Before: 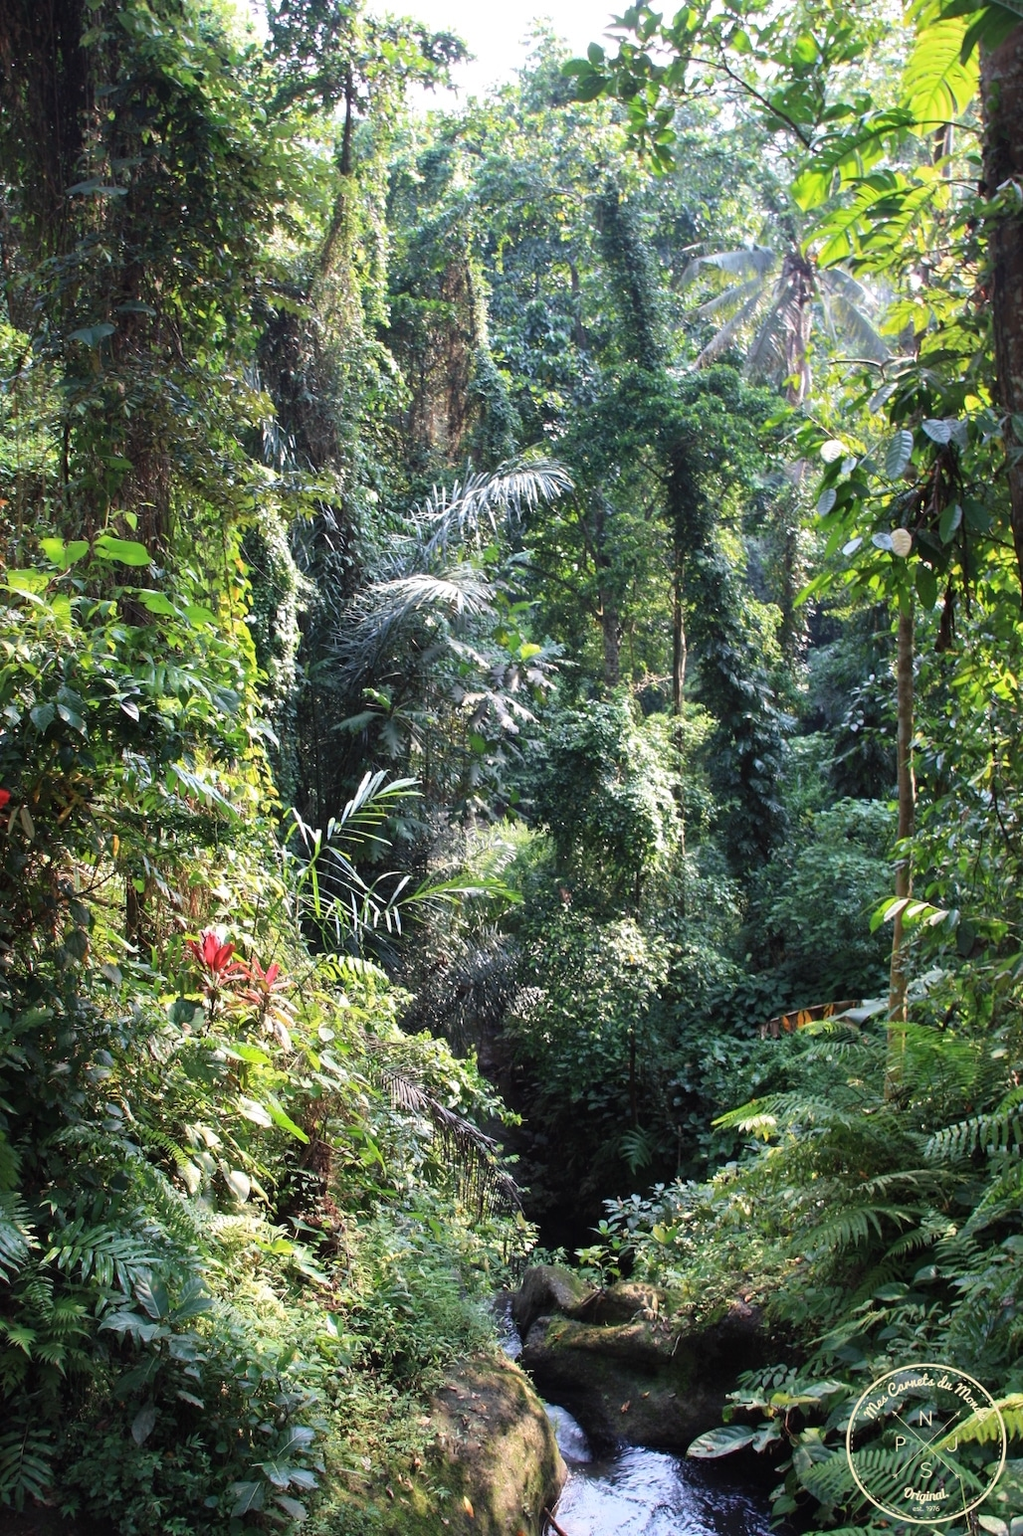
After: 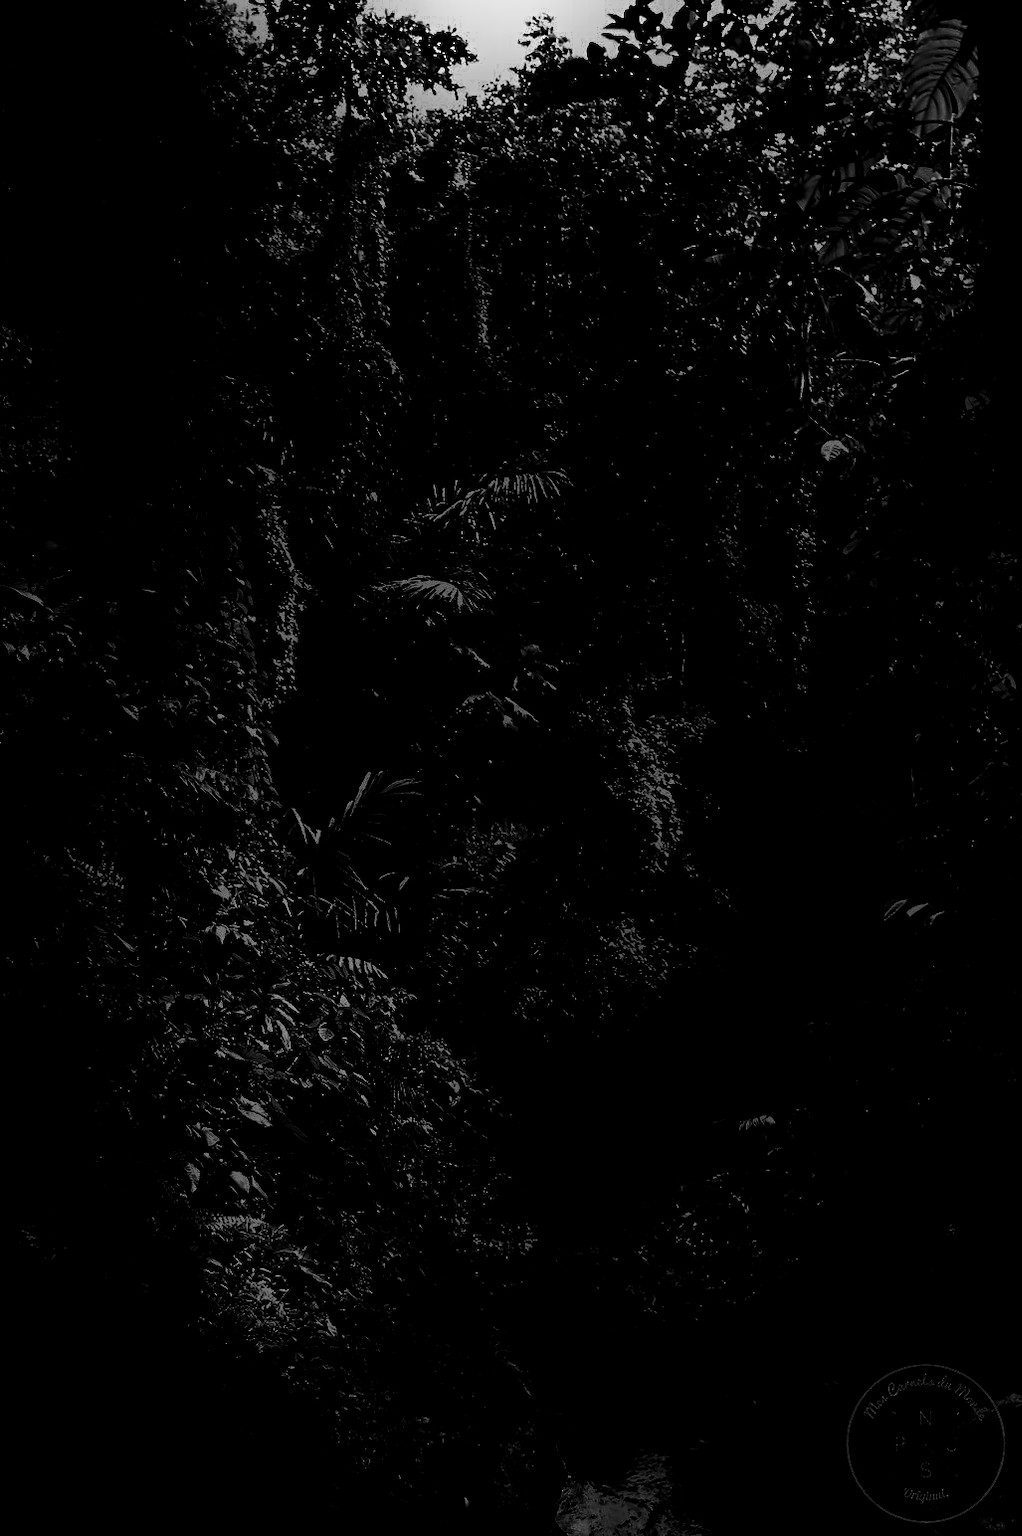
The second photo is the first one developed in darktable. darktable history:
contrast equalizer: y [[0.439, 0.44, 0.442, 0.457, 0.493, 0.498], [0.5 ×6], [0.5 ×6], [0 ×6], [0 ×6]], mix 0.59
monochrome: on, module defaults
levels: levels [0.721, 0.937, 0.997]
